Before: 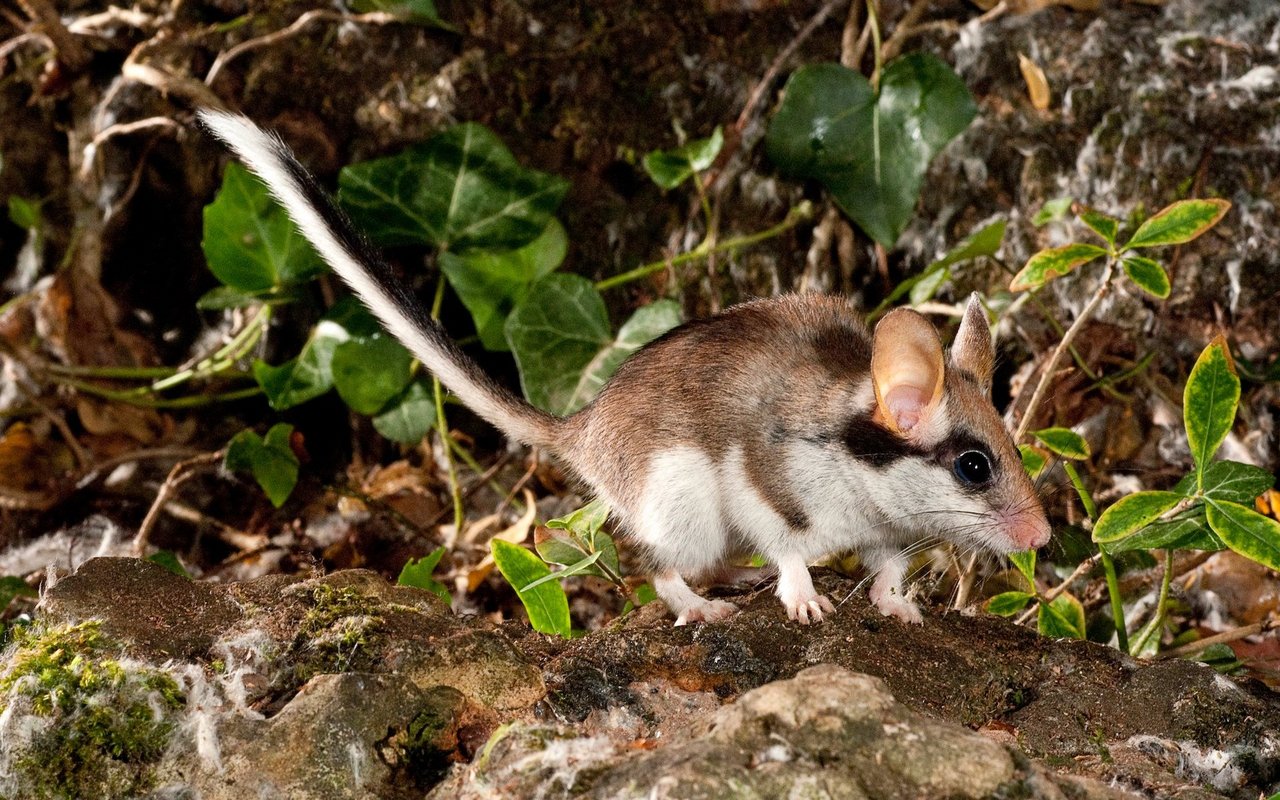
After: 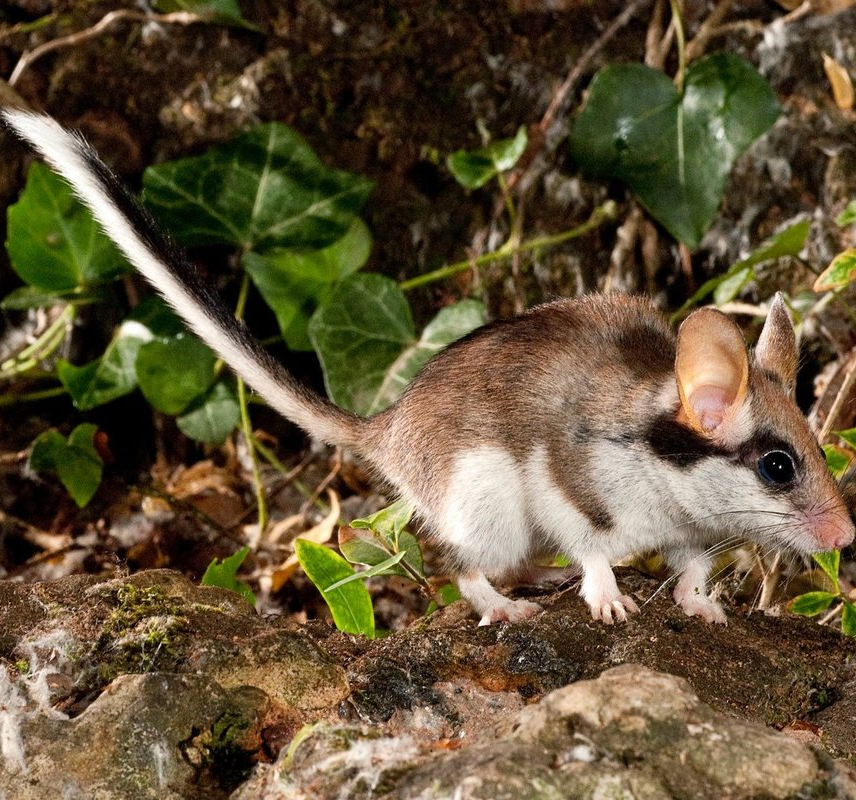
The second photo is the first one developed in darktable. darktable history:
crop: left 15.381%, right 17.725%
